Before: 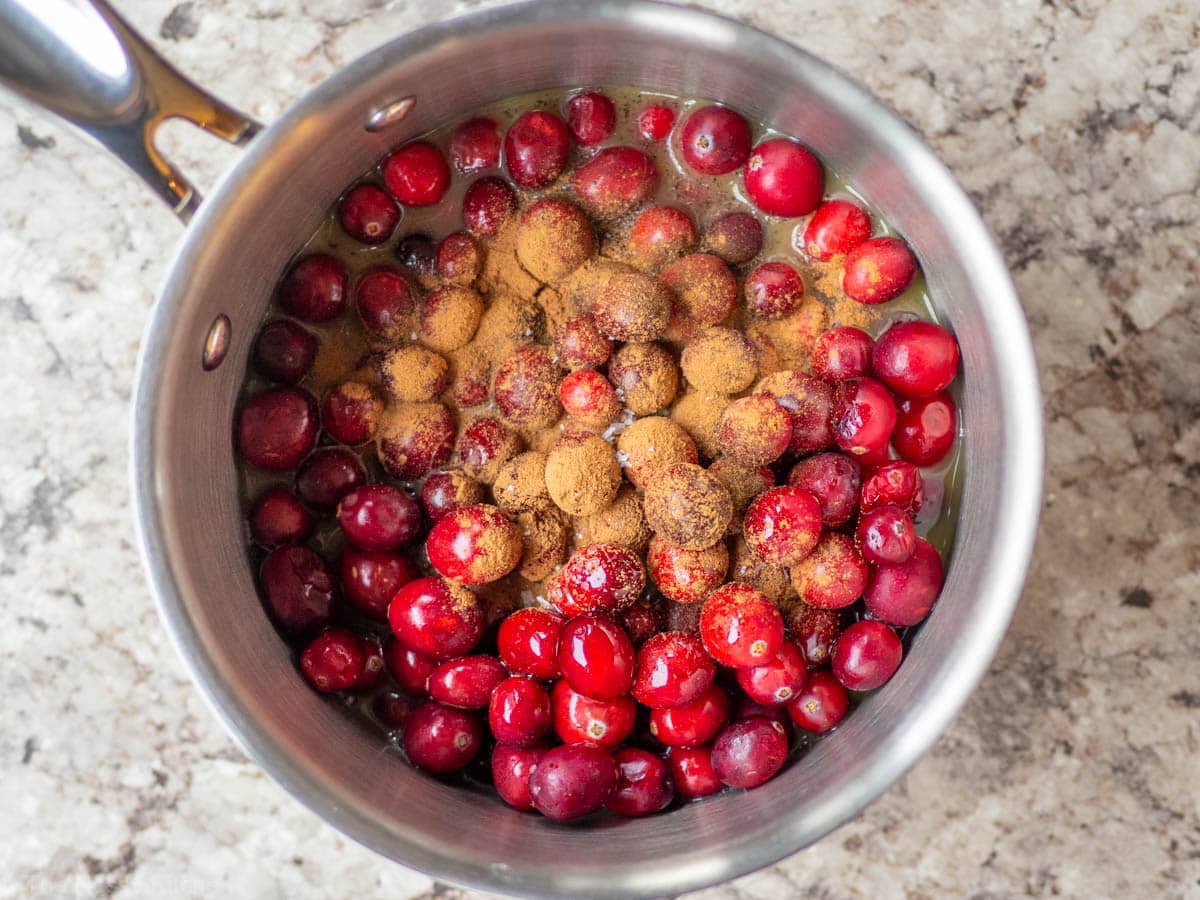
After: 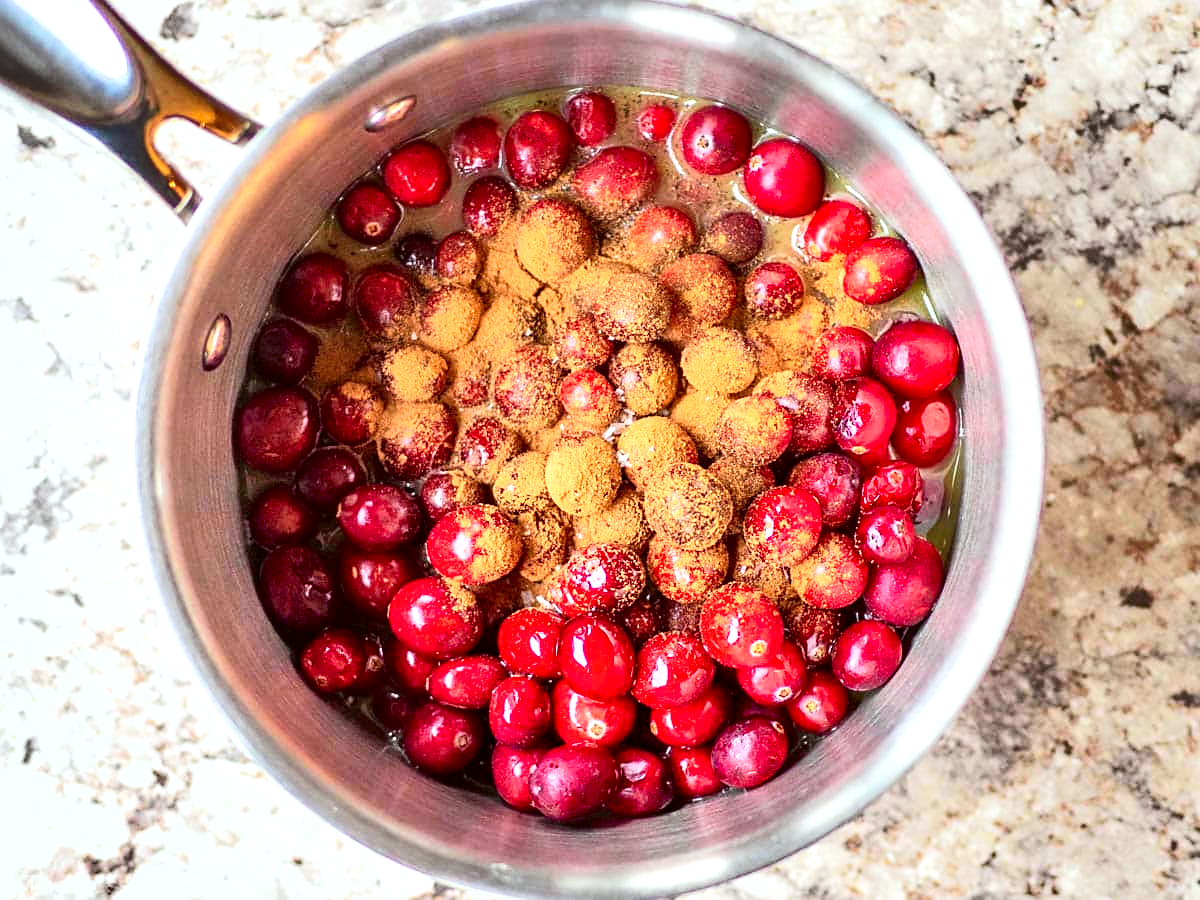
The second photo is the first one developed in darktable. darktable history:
exposure: exposure 0.774 EV, compensate exposure bias true, compensate highlight preservation false
shadows and highlights: soften with gaussian
tone curve: curves: ch0 [(0, 0) (0.128, 0.068) (0.292, 0.274) (0.46, 0.482) (0.653, 0.717) (0.819, 0.869) (0.998, 0.969)]; ch1 [(0, 0) (0.384, 0.365) (0.463, 0.45) (0.486, 0.486) (0.503, 0.504) (0.517, 0.517) (0.549, 0.572) (0.583, 0.615) (0.672, 0.699) (0.774, 0.817) (1, 1)]; ch2 [(0, 0) (0.374, 0.344) (0.446, 0.443) (0.494, 0.5) (0.527, 0.529) (0.565, 0.591) (0.644, 0.682) (1, 1)], color space Lab, independent channels, preserve colors none
sharpen: on, module defaults
color correction: highlights a* -2.8, highlights b* -2.84, shadows a* 2.34, shadows b* 2.98
